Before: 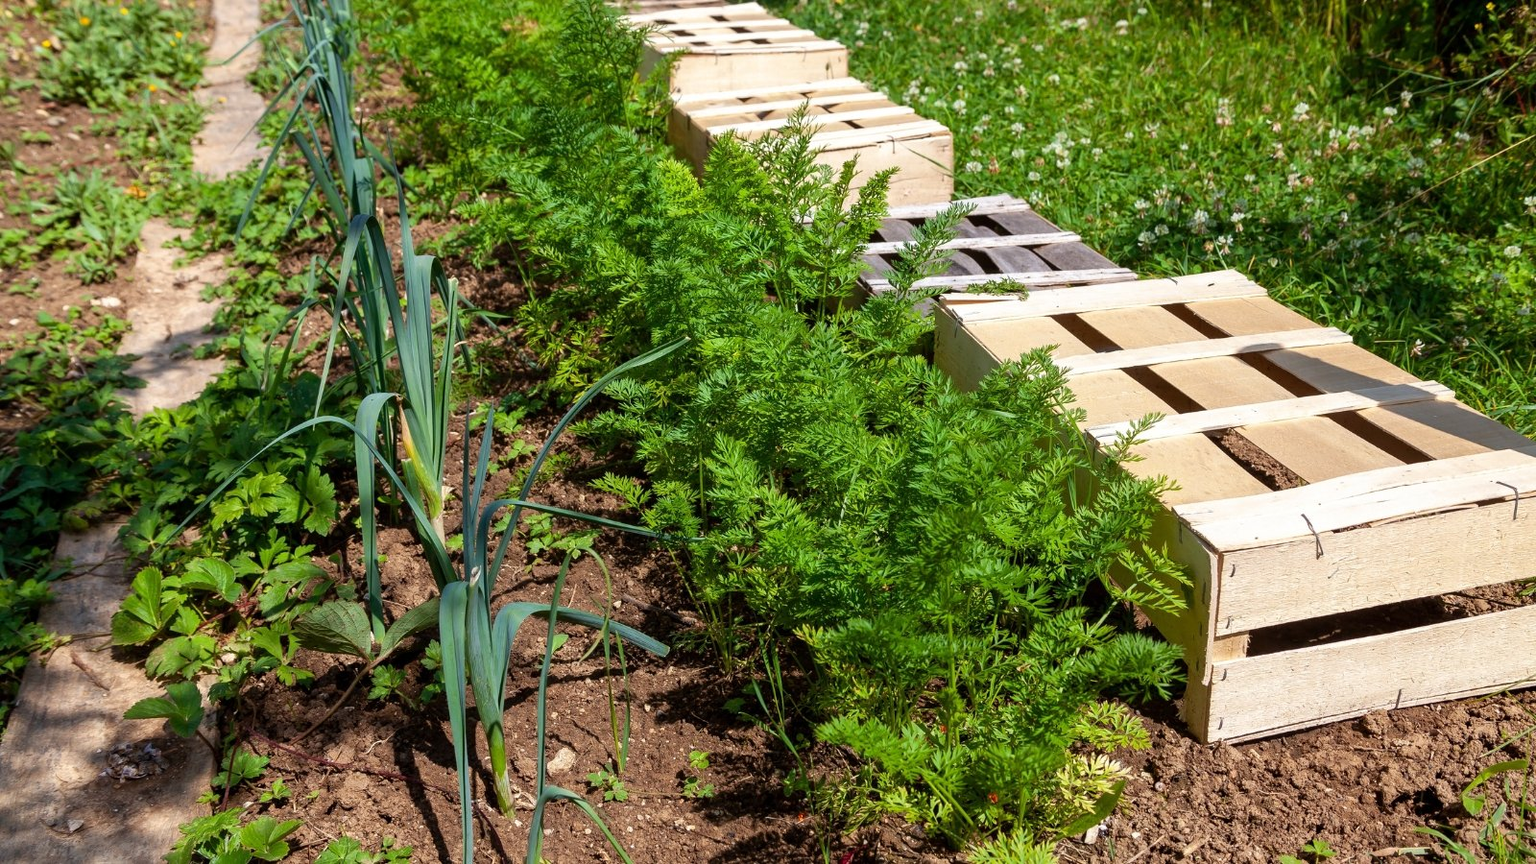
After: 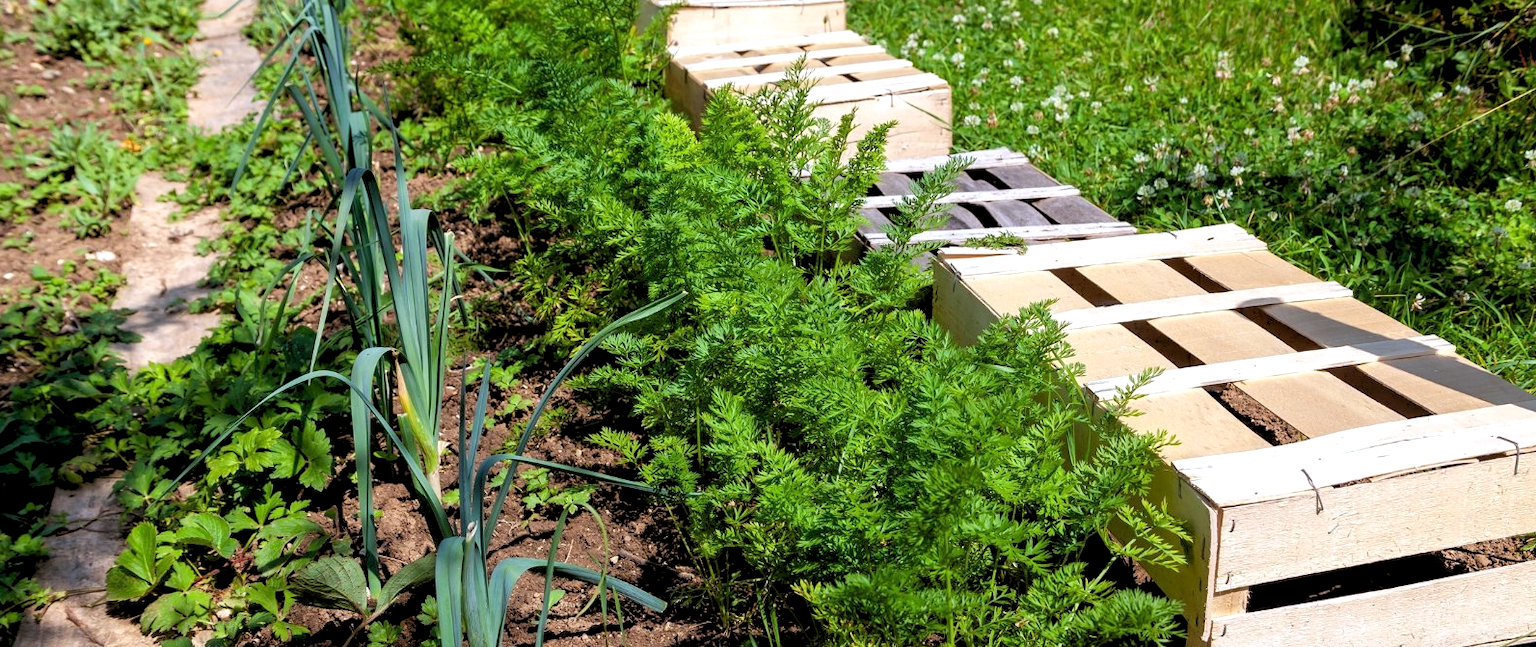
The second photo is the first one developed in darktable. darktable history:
white balance: red 0.984, blue 1.059
crop: left 0.387%, top 5.469%, bottom 19.809%
rgb levels: levels [[0.013, 0.434, 0.89], [0, 0.5, 1], [0, 0.5, 1]]
